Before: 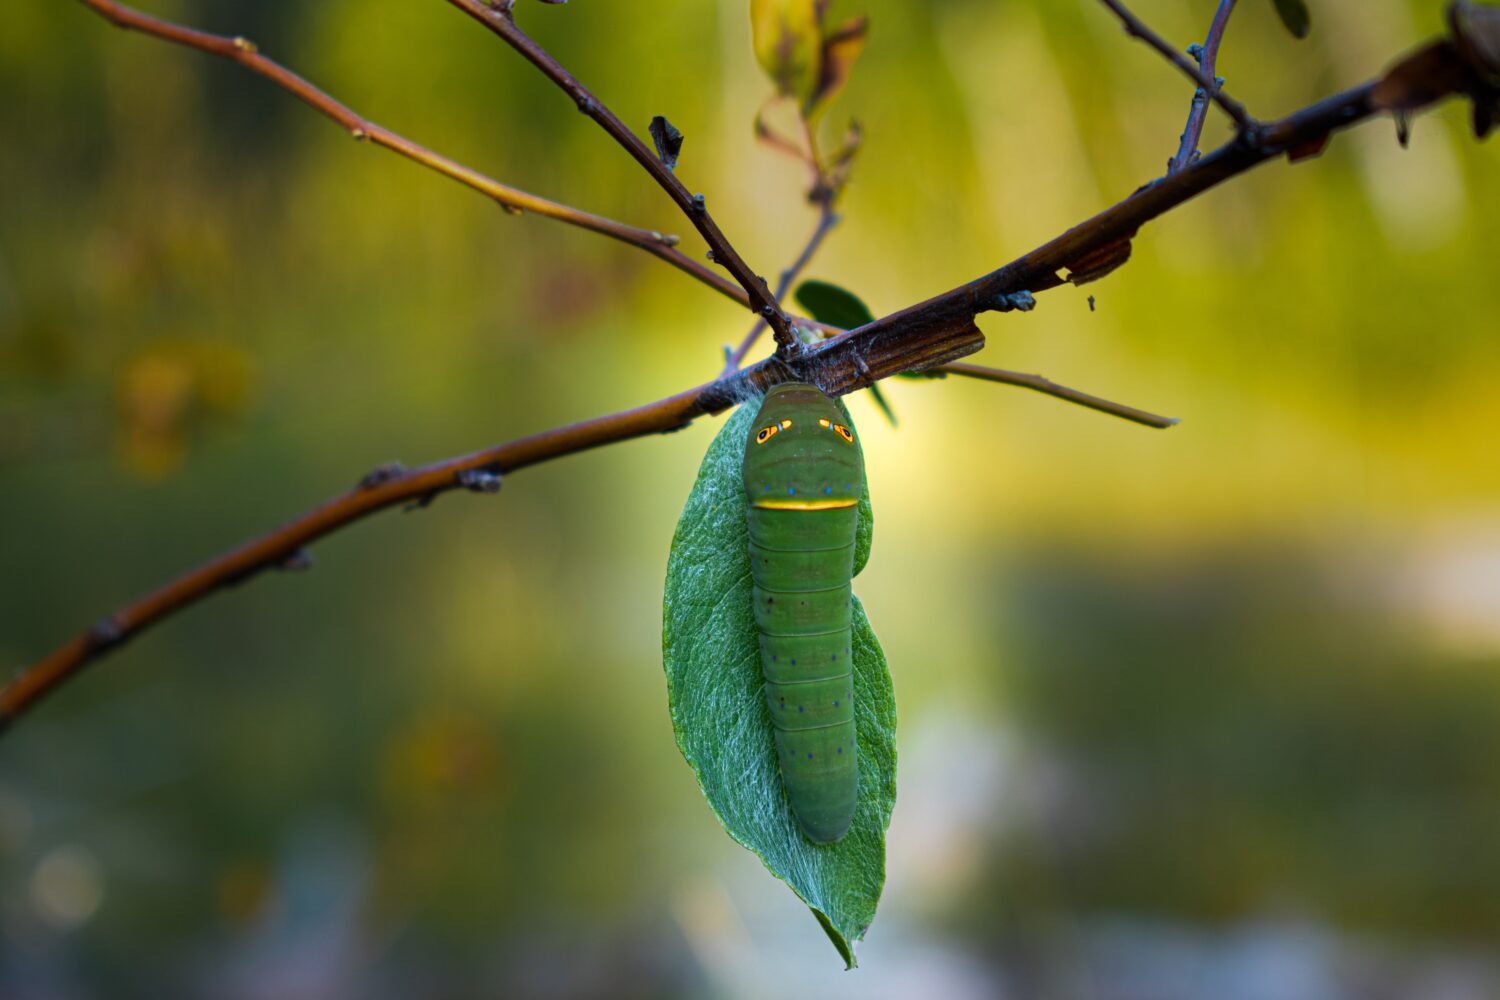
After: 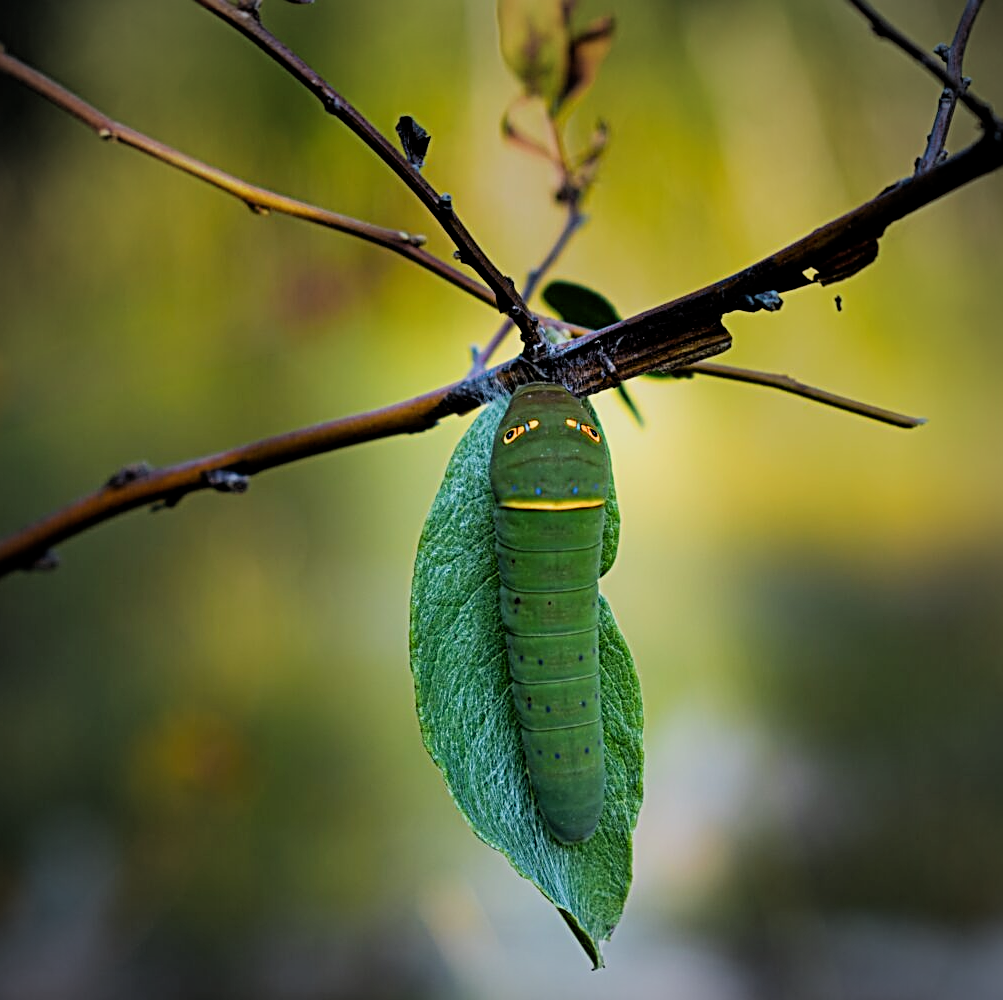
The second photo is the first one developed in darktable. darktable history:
vignetting: on, module defaults
sharpen: radius 3.047, amount 0.762
filmic rgb: black relative exposure -7.74 EV, white relative exposure 4.42 EV, threshold 3.03 EV, target black luminance 0%, hardness 3.76, latitude 50.85%, contrast 1.063, highlights saturation mix 9.96%, shadows ↔ highlights balance -0.267%, iterations of high-quality reconstruction 0, enable highlight reconstruction true
crop: left 16.917%, right 16.15%
